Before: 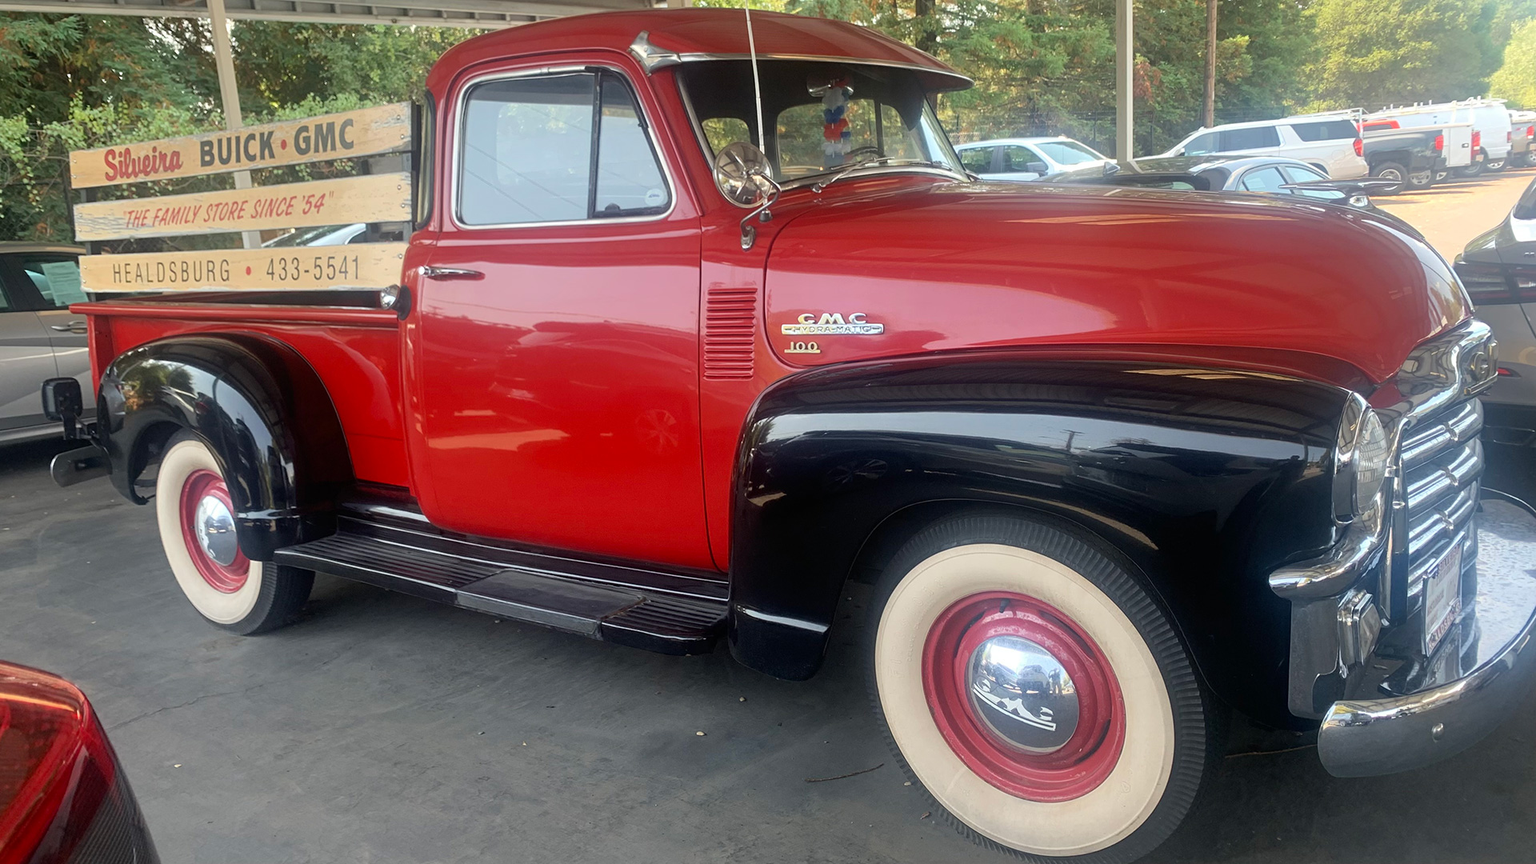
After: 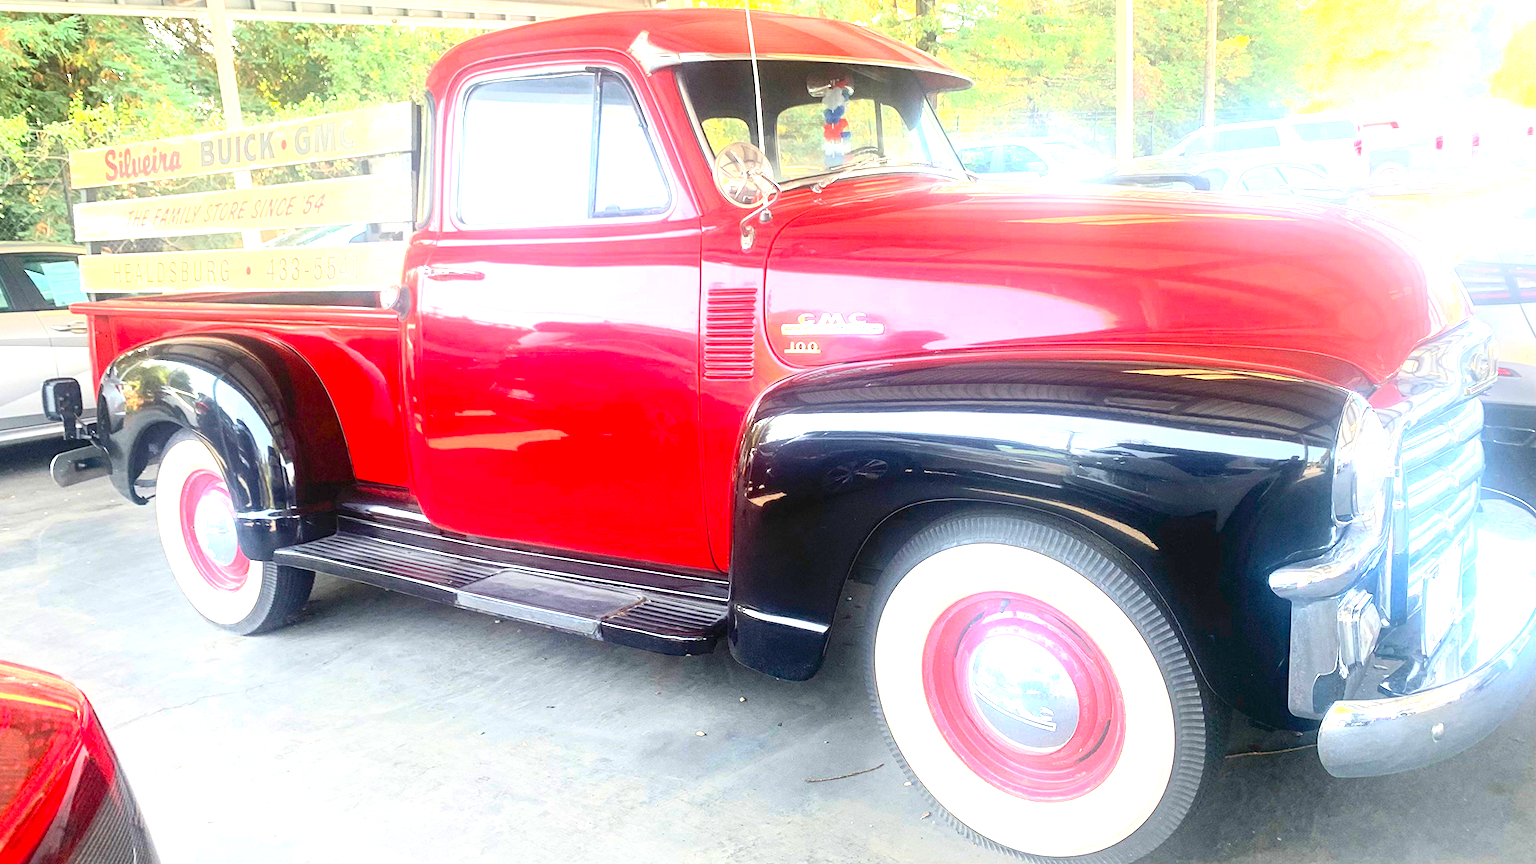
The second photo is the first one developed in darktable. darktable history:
exposure: exposure 2.25 EV, compensate highlight preservation false
contrast brightness saturation: contrast 0.2, brightness 0.16, saturation 0.22
